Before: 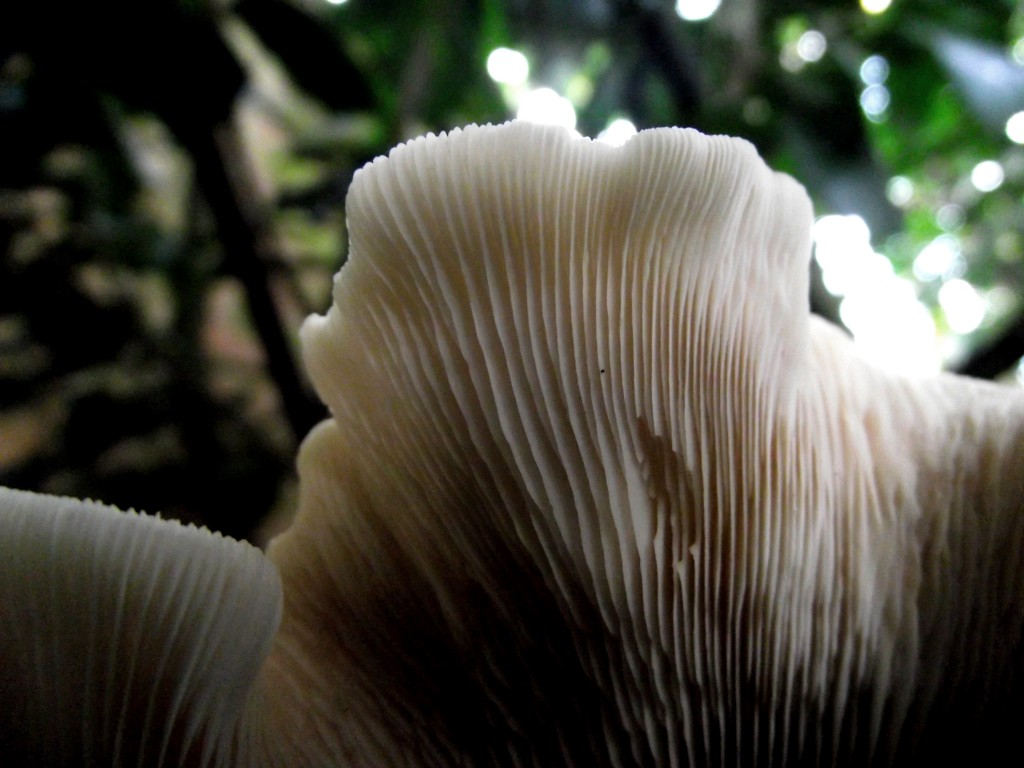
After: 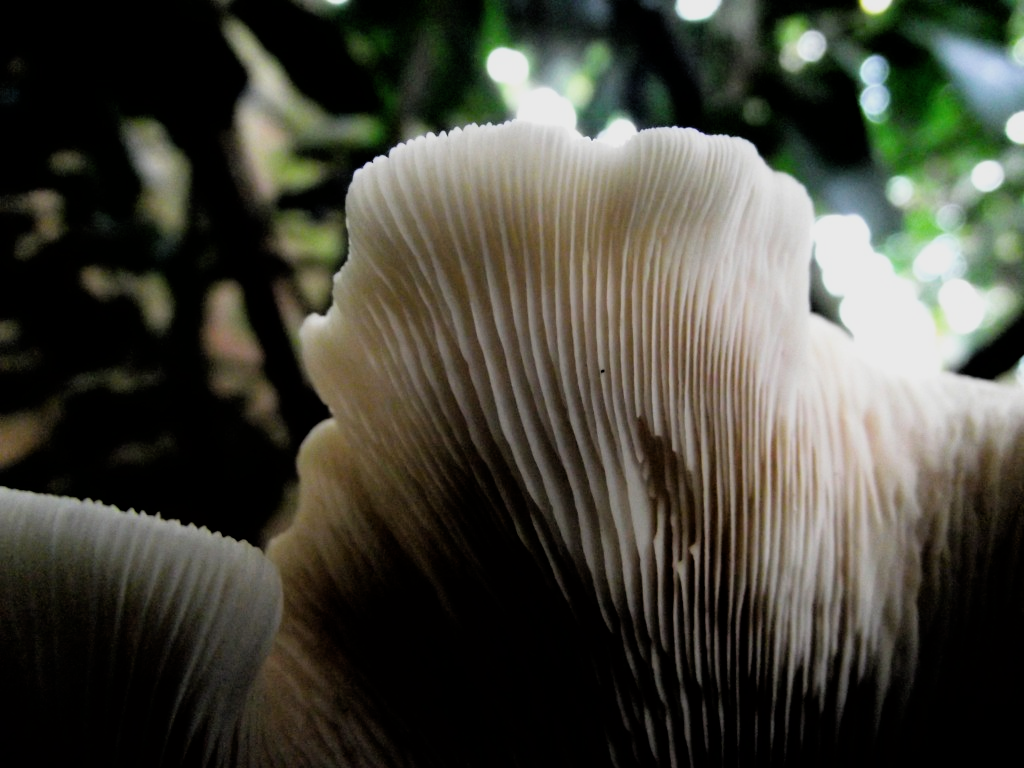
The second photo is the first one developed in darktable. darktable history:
exposure: exposure 0.201 EV, compensate highlight preservation false
filmic rgb: black relative exposure -7.74 EV, white relative exposure 4.43 EV, threshold 5.98 EV, hardness 3.76, latitude 49.91%, contrast 1.101, enable highlight reconstruction true
